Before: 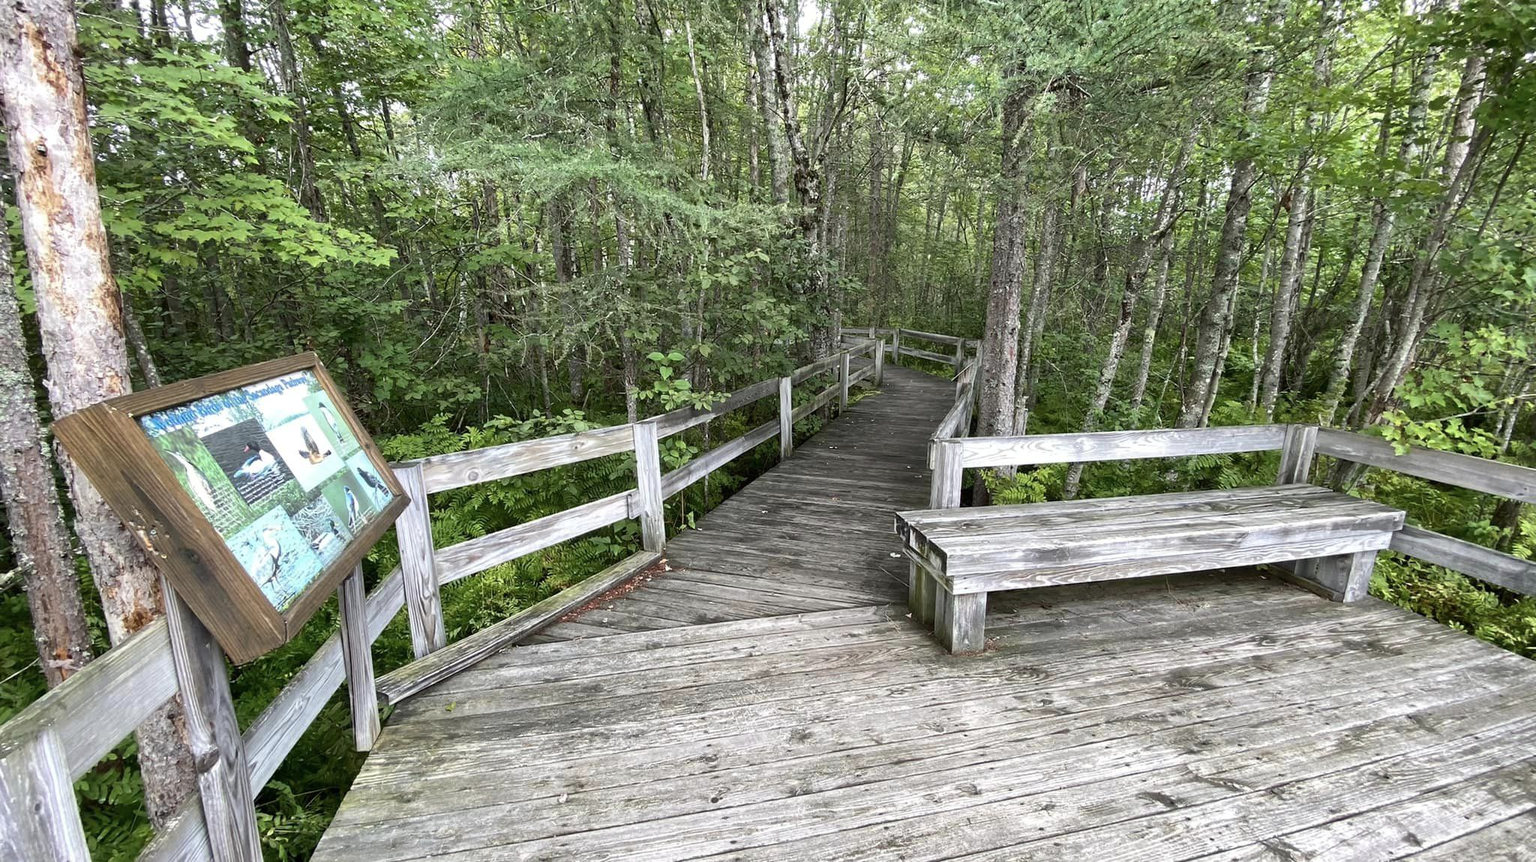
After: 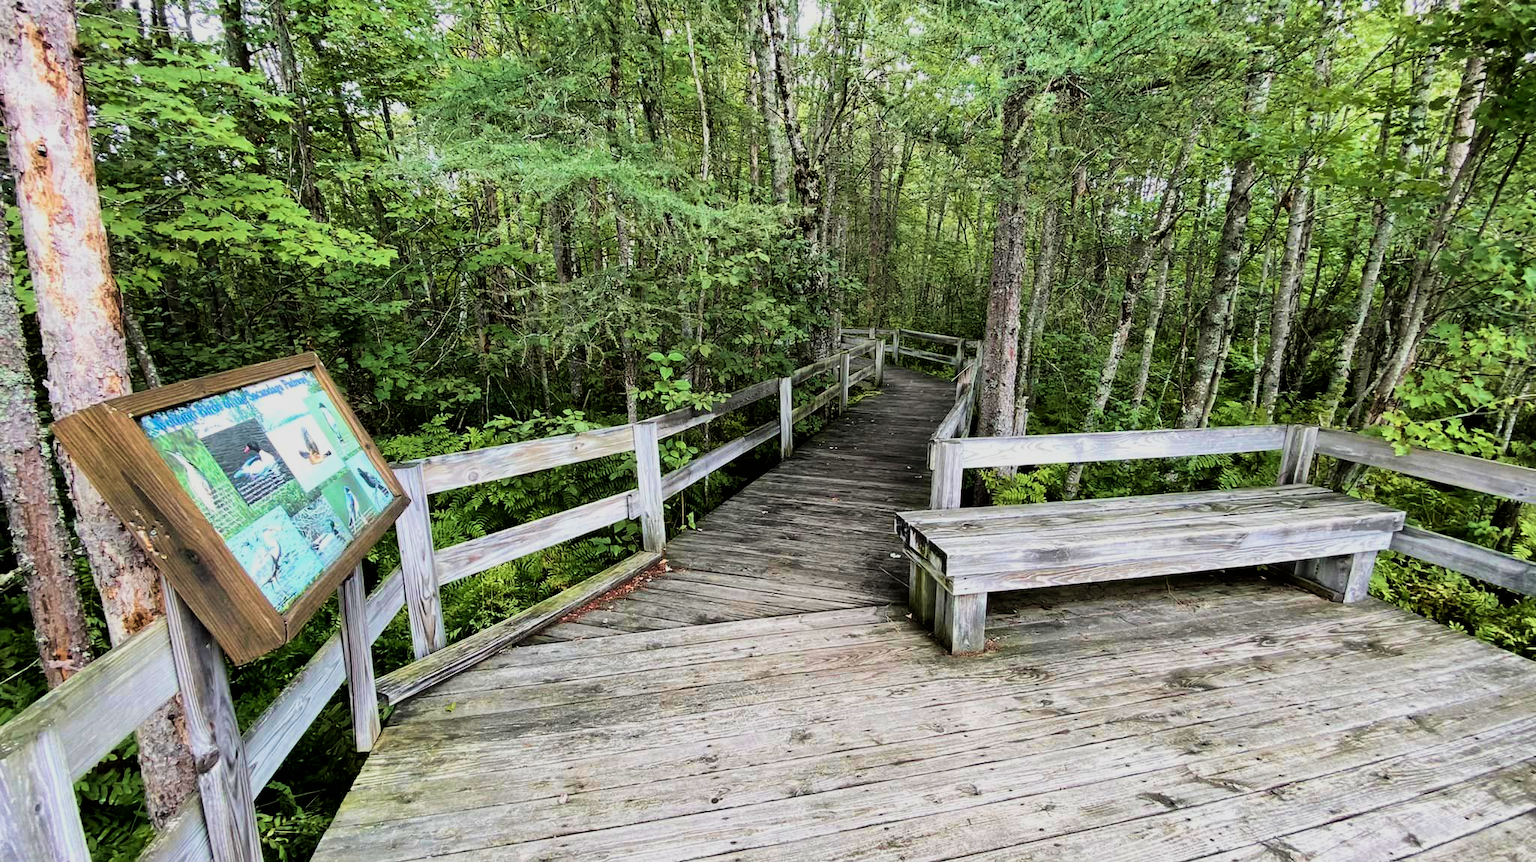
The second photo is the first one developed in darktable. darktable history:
filmic rgb: black relative exposure -5 EV, hardness 2.88, contrast 1.3
velvia: strength 50%
